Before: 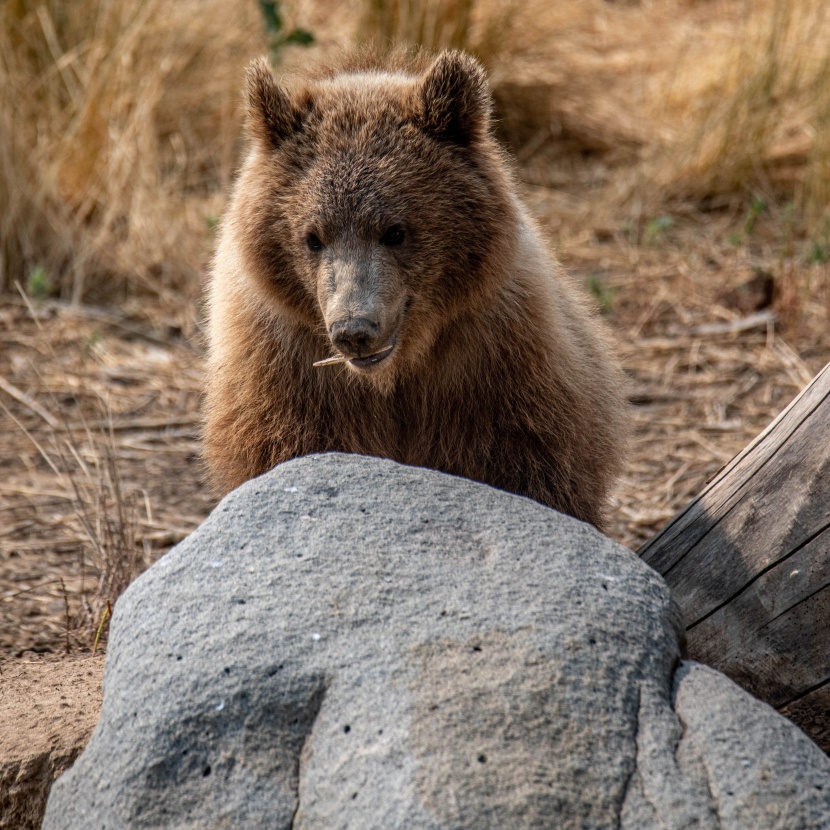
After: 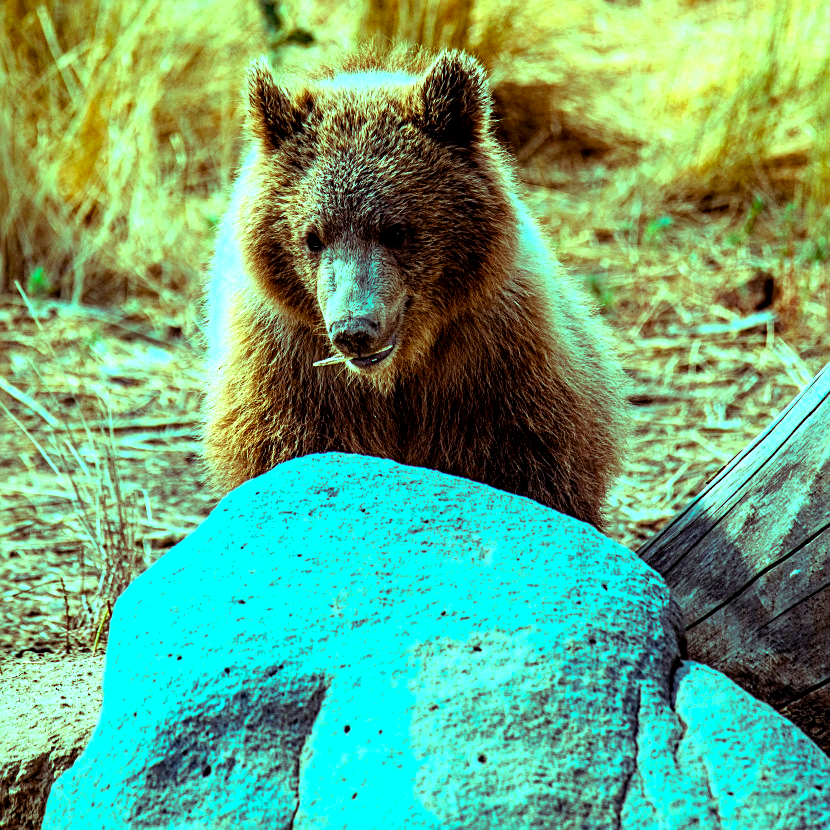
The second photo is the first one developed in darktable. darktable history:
color balance rgb: shadows lift › luminance 0.49%, shadows lift › chroma 6.83%, shadows lift › hue 300.29°, power › hue 208.98°, highlights gain › luminance 20.24%, highlights gain › chroma 13.17%, highlights gain › hue 173.85°, perceptual saturation grading › global saturation 18.05%
color balance: lift [0.991, 1, 1, 1], gamma [0.996, 1, 1, 1], input saturation 98.52%, contrast 20.34%, output saturation 103.72%
sharpen: on, module defaults
exposure: black level correction 0, exposure 0.7 EV, compensate exposure bias true, compensate highlight preservation false
